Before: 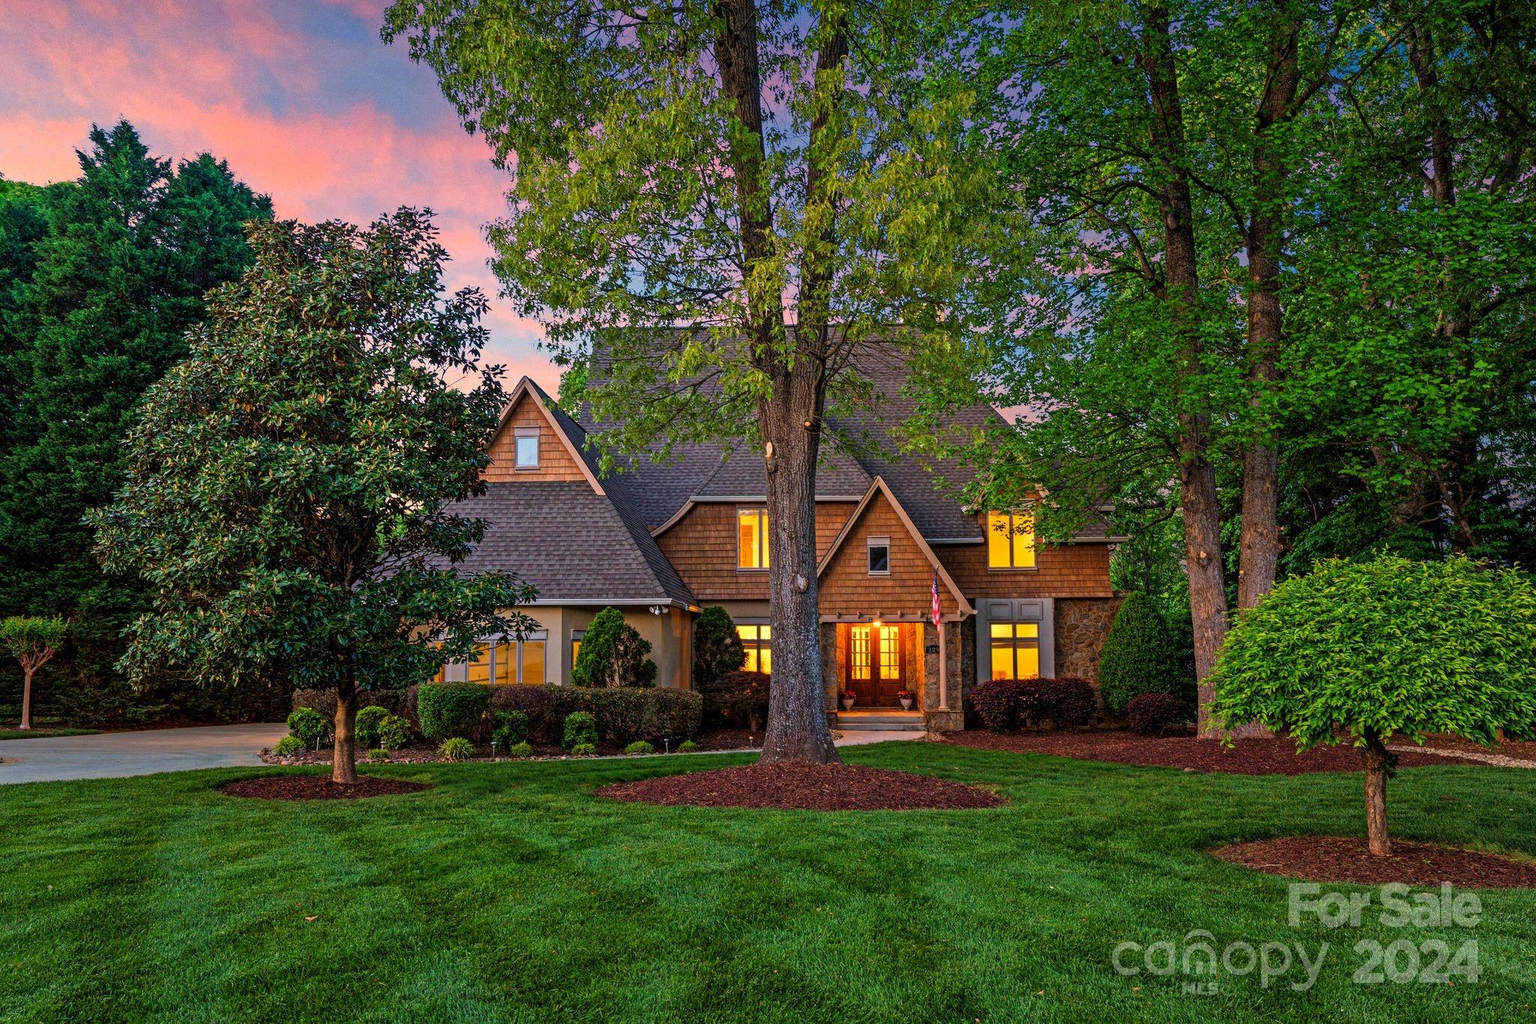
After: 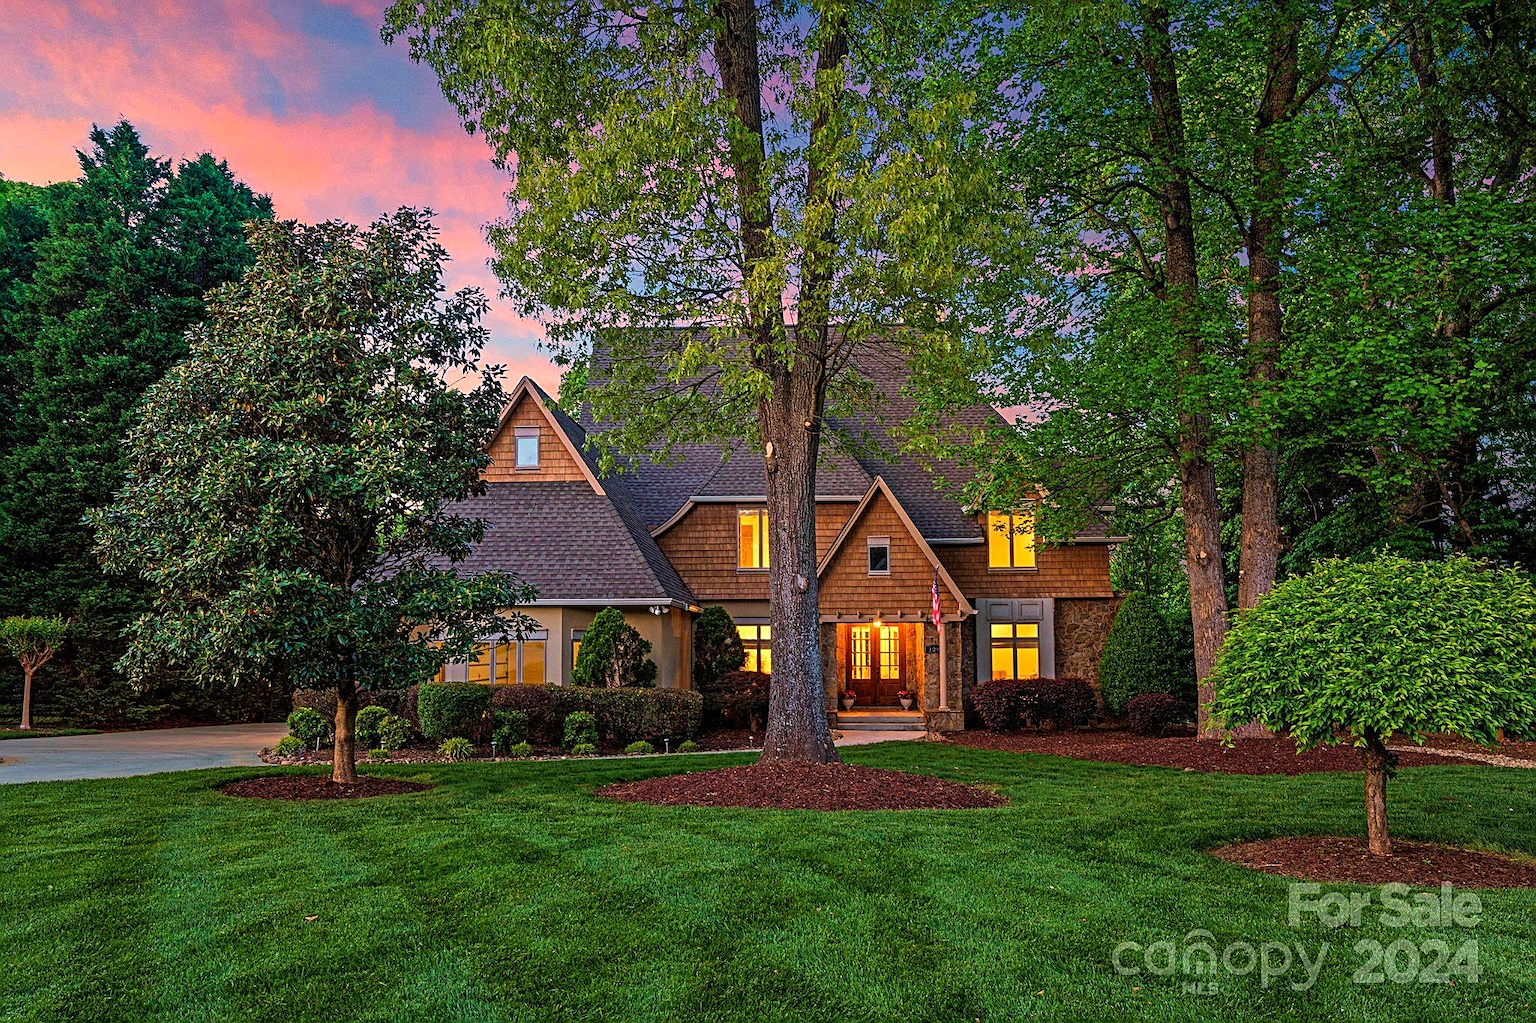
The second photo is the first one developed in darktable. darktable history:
velvia: on, module defaults
sharpen: amount 0.578
